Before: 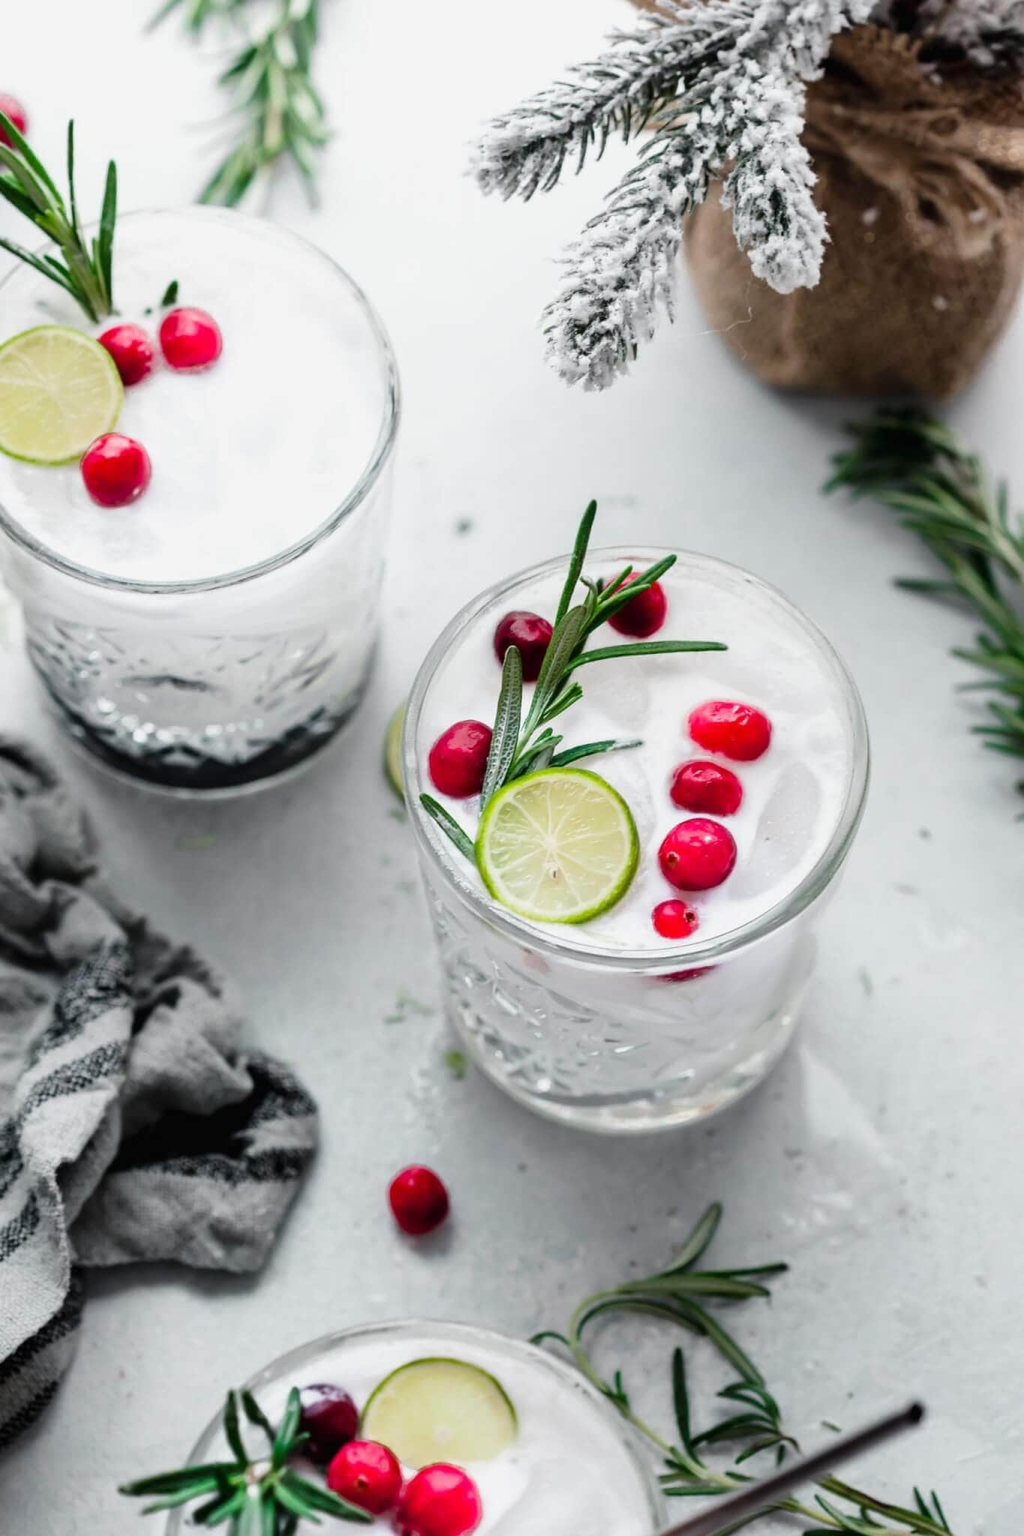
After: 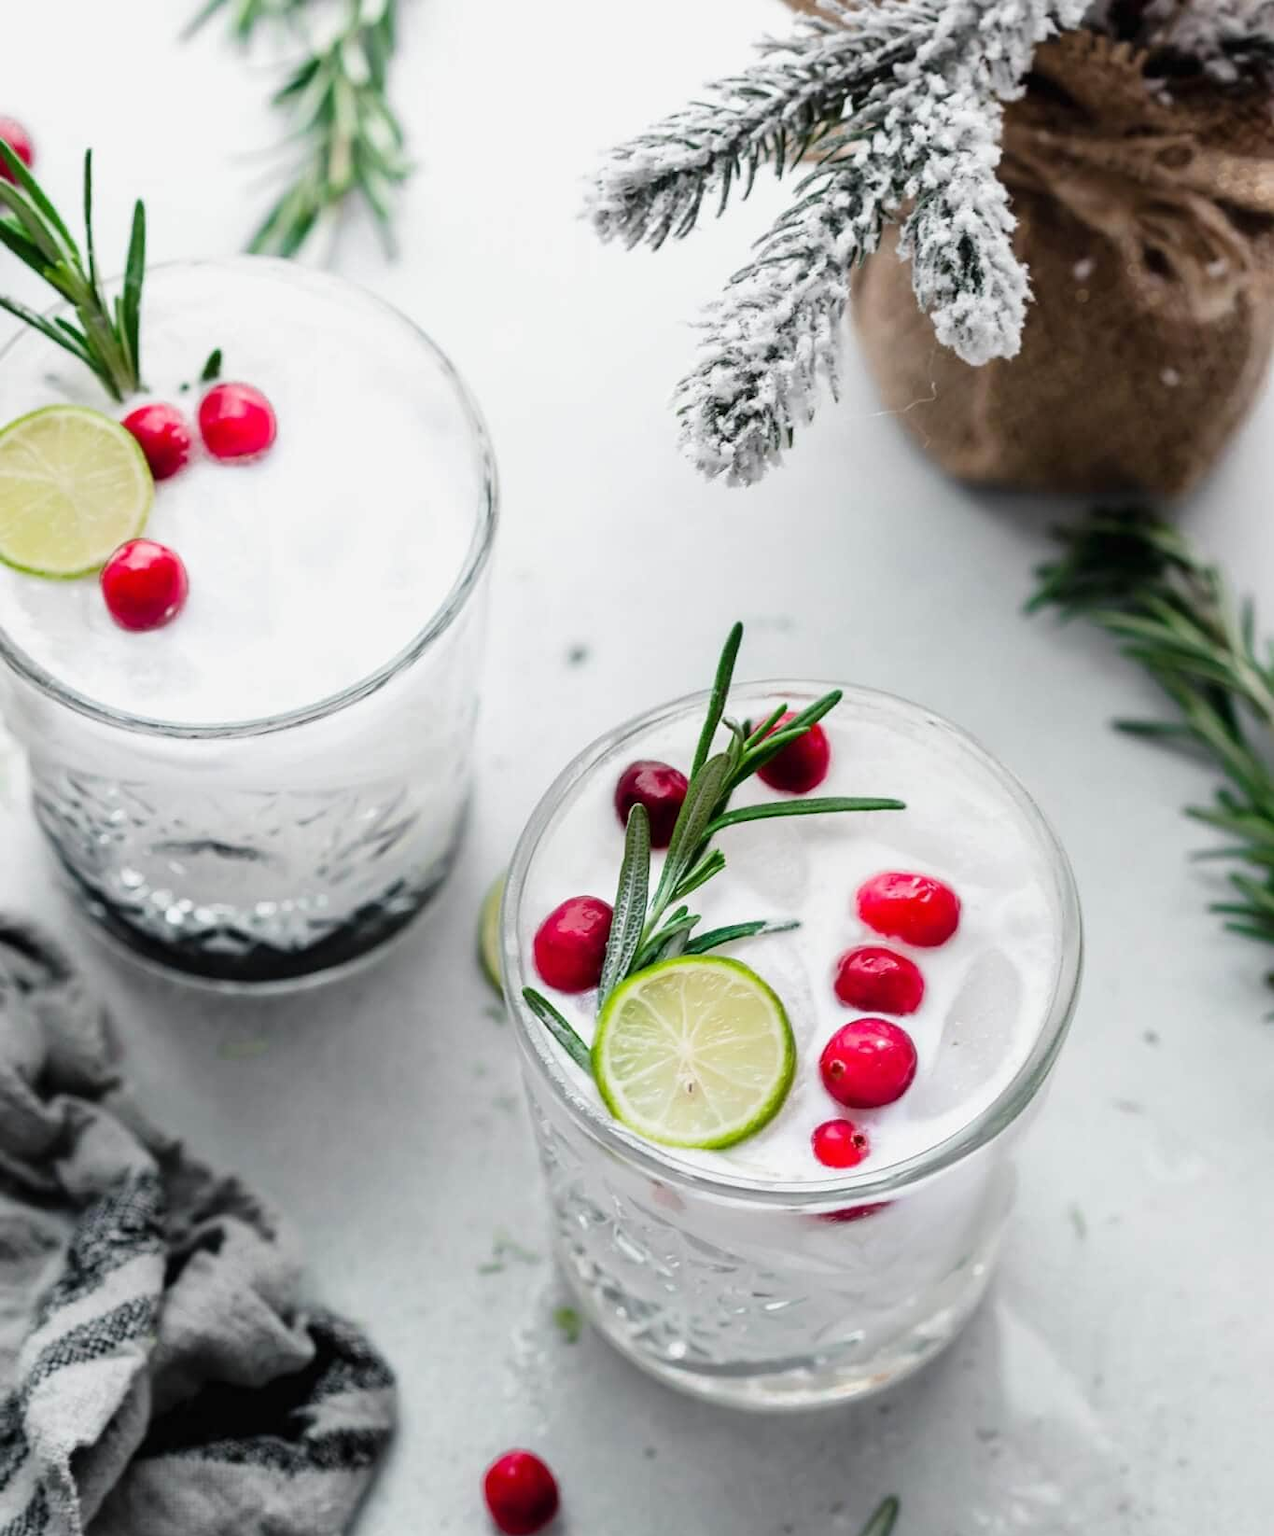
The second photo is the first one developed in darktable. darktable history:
crop: bottom 19.592%
